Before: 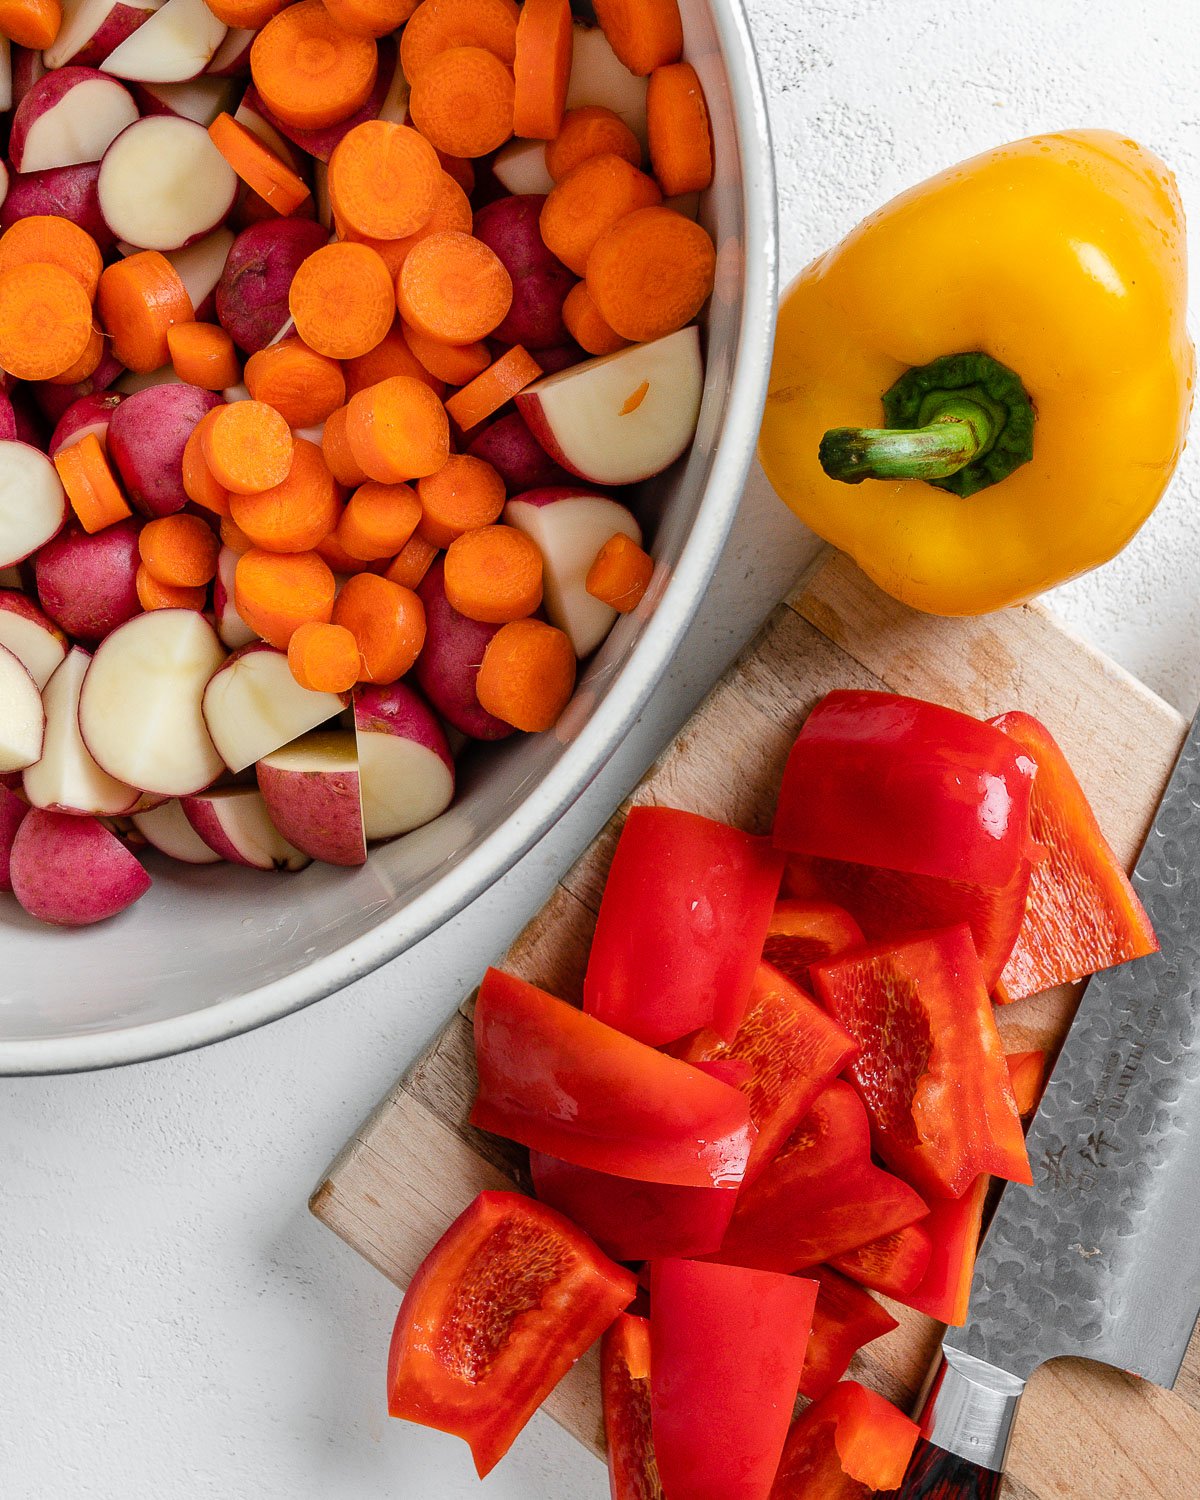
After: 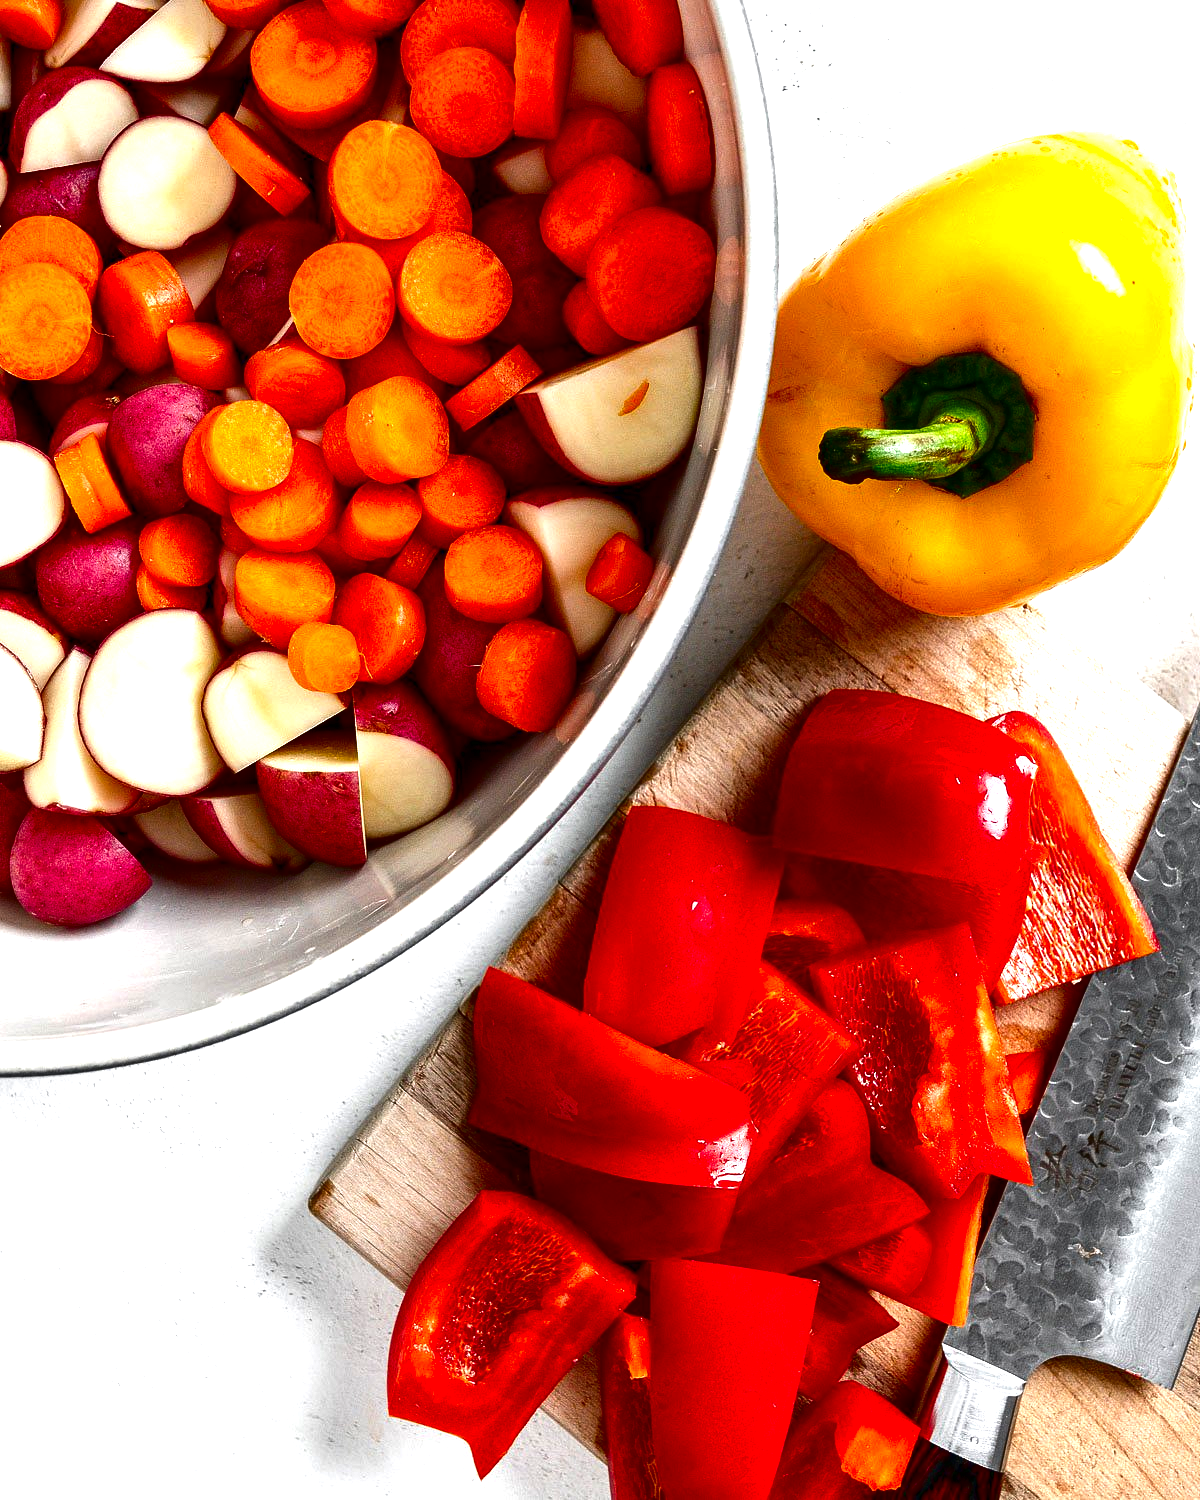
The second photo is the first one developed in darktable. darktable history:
exposure: black level correction 0, exposure 1.001 EV, compensate highlight preservation false
contrast brightness saturation: contrast 0.089, brightness -0.572, saturation 0.174
